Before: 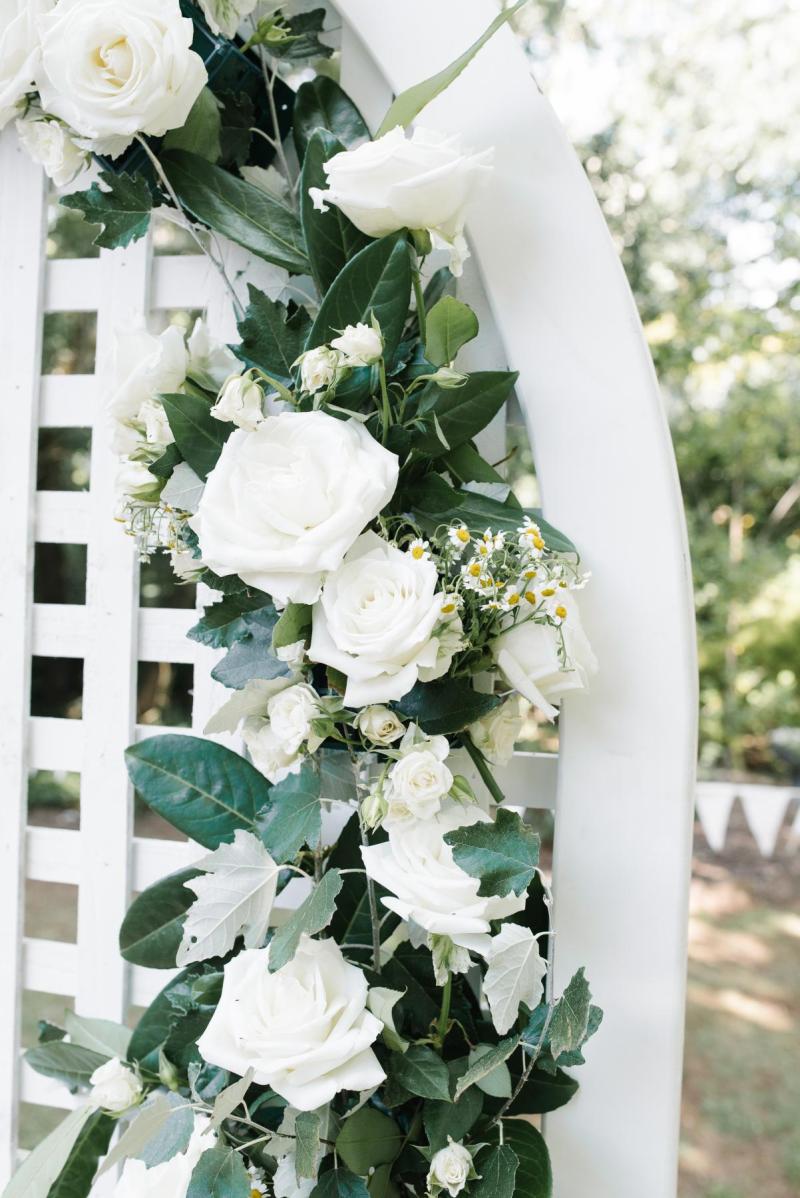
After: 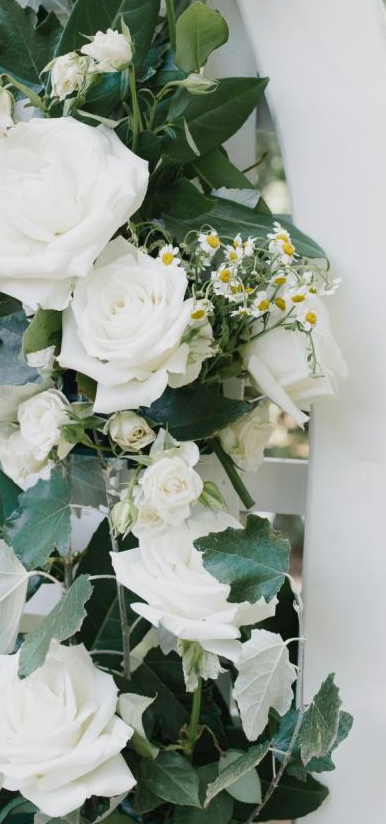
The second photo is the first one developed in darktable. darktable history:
tone equalizer: -8 EV 0.239 EV, -7 EV 0.433 EV, -6 EV 0.389 EV, -5 EV 0.263 EV, -3 EV -0.247 EV, -2 EV -0.407 EV, -1 EV -0.434 EV, +0 EV -0.271 EV
crop: left 31.349%, top 24.607%, right 20.4%, bottom 6.538%
